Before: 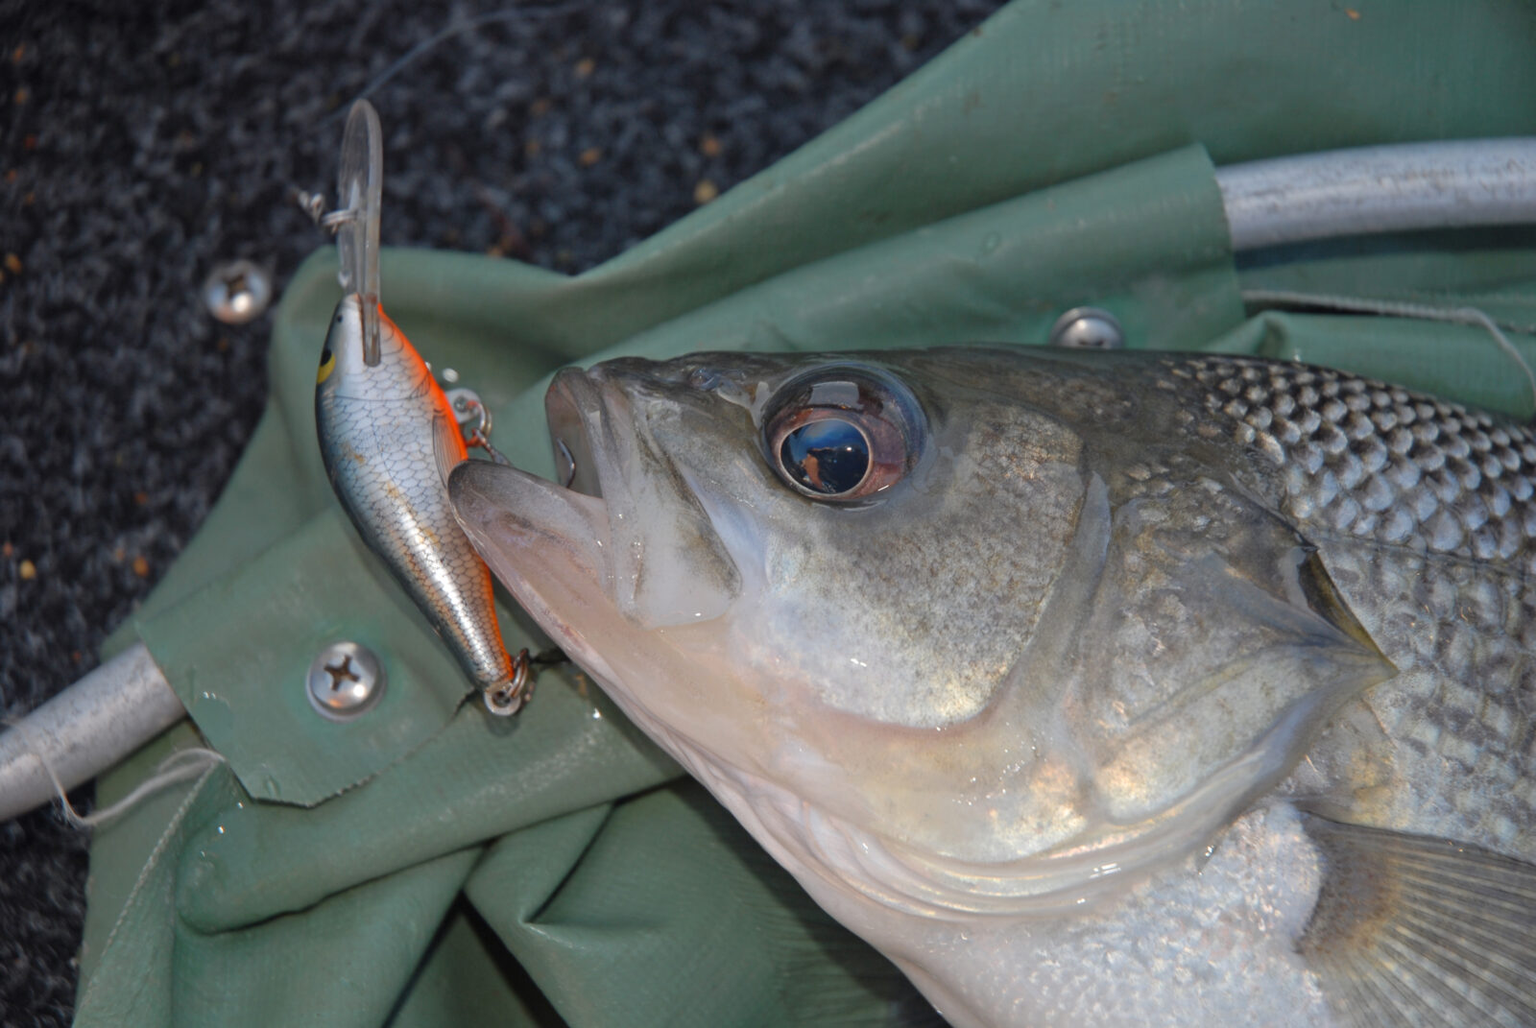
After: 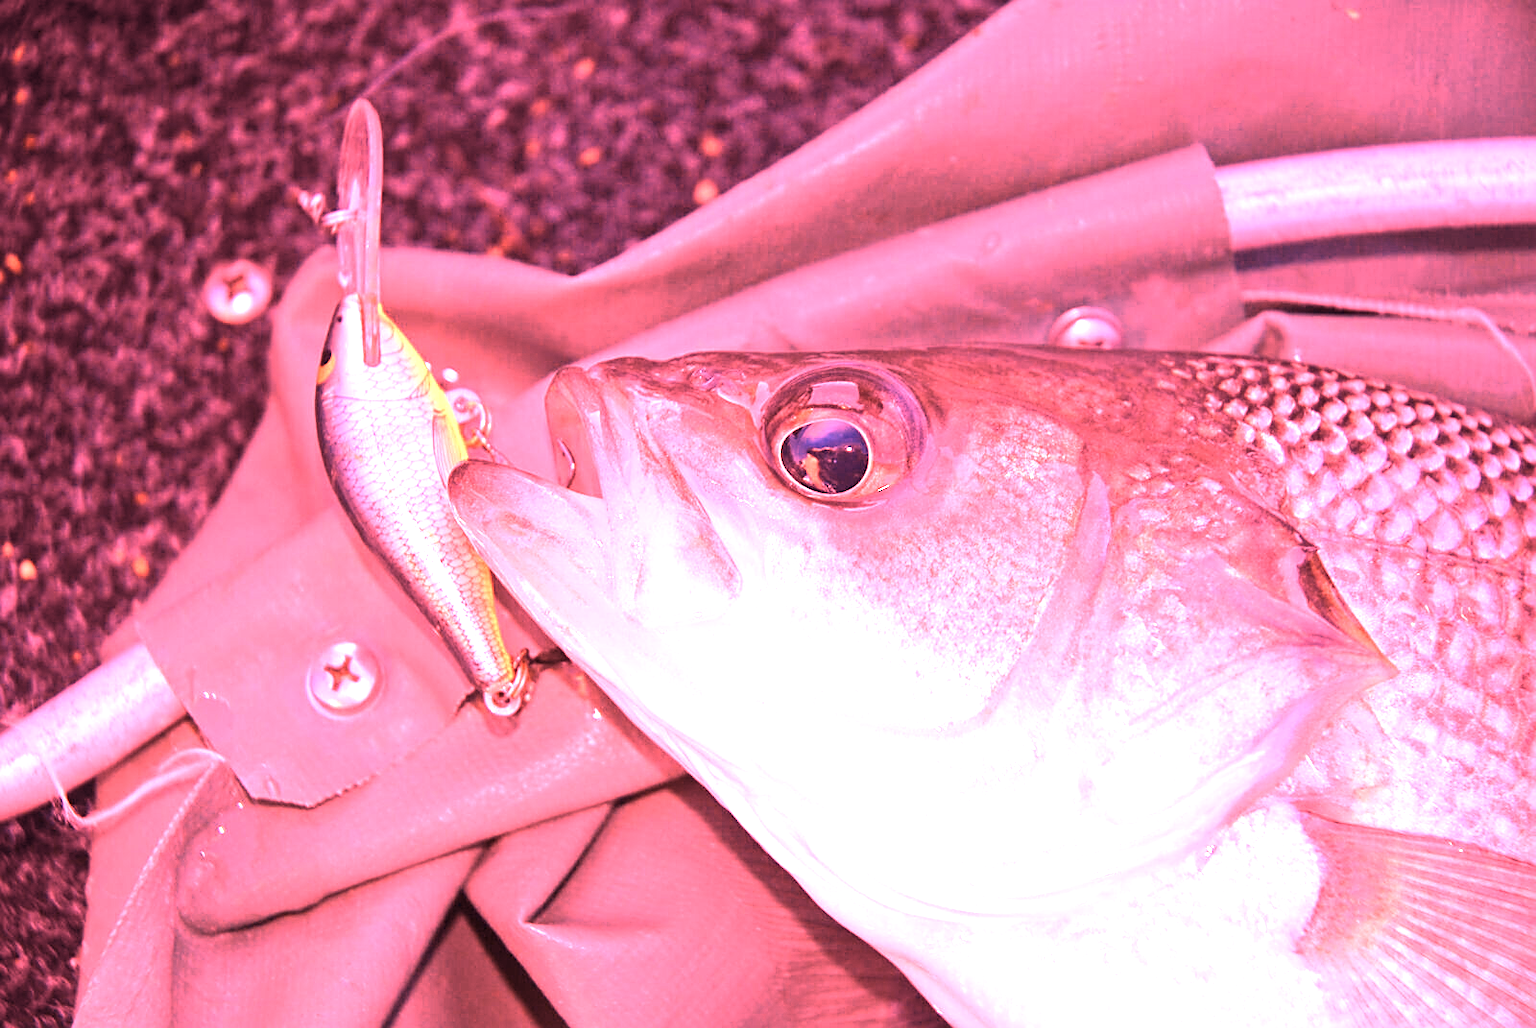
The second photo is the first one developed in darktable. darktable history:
white balance: red 4.26, blue 1.802
sharpen: radius 1.864, amount 0.398, threshold 1.271
contrast brightness saturation: contrast 0.06, brightness -0.01, saturation -0.23
